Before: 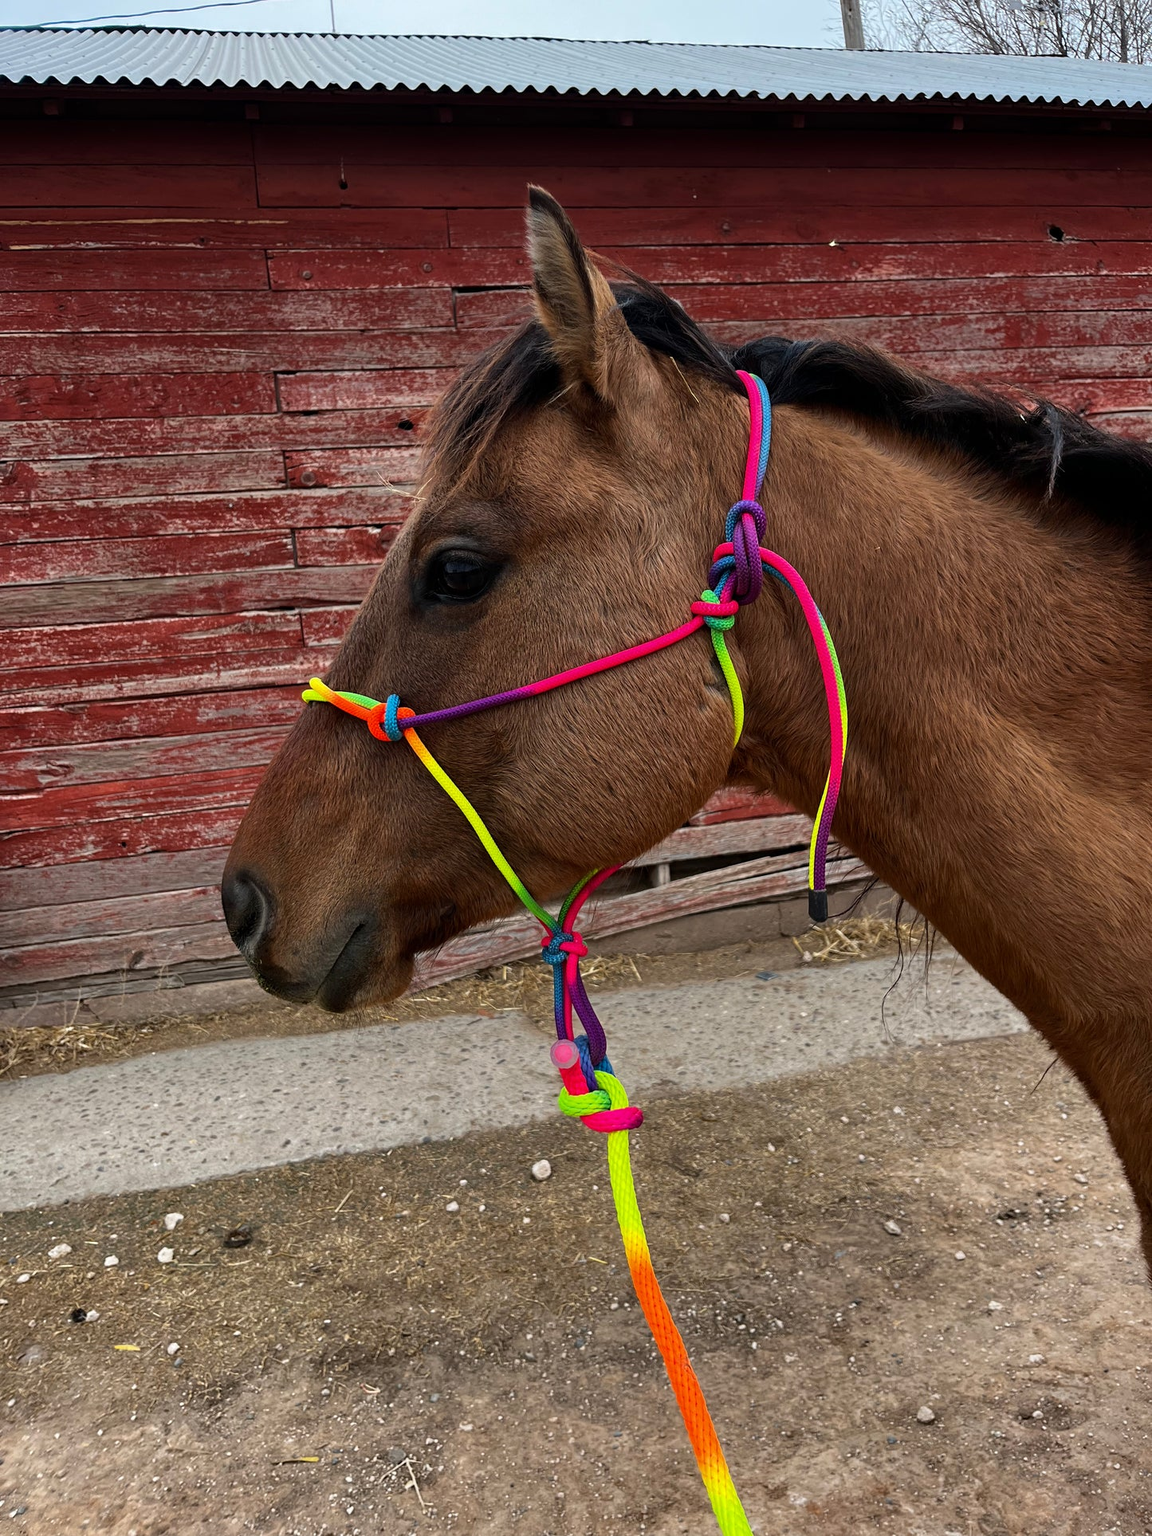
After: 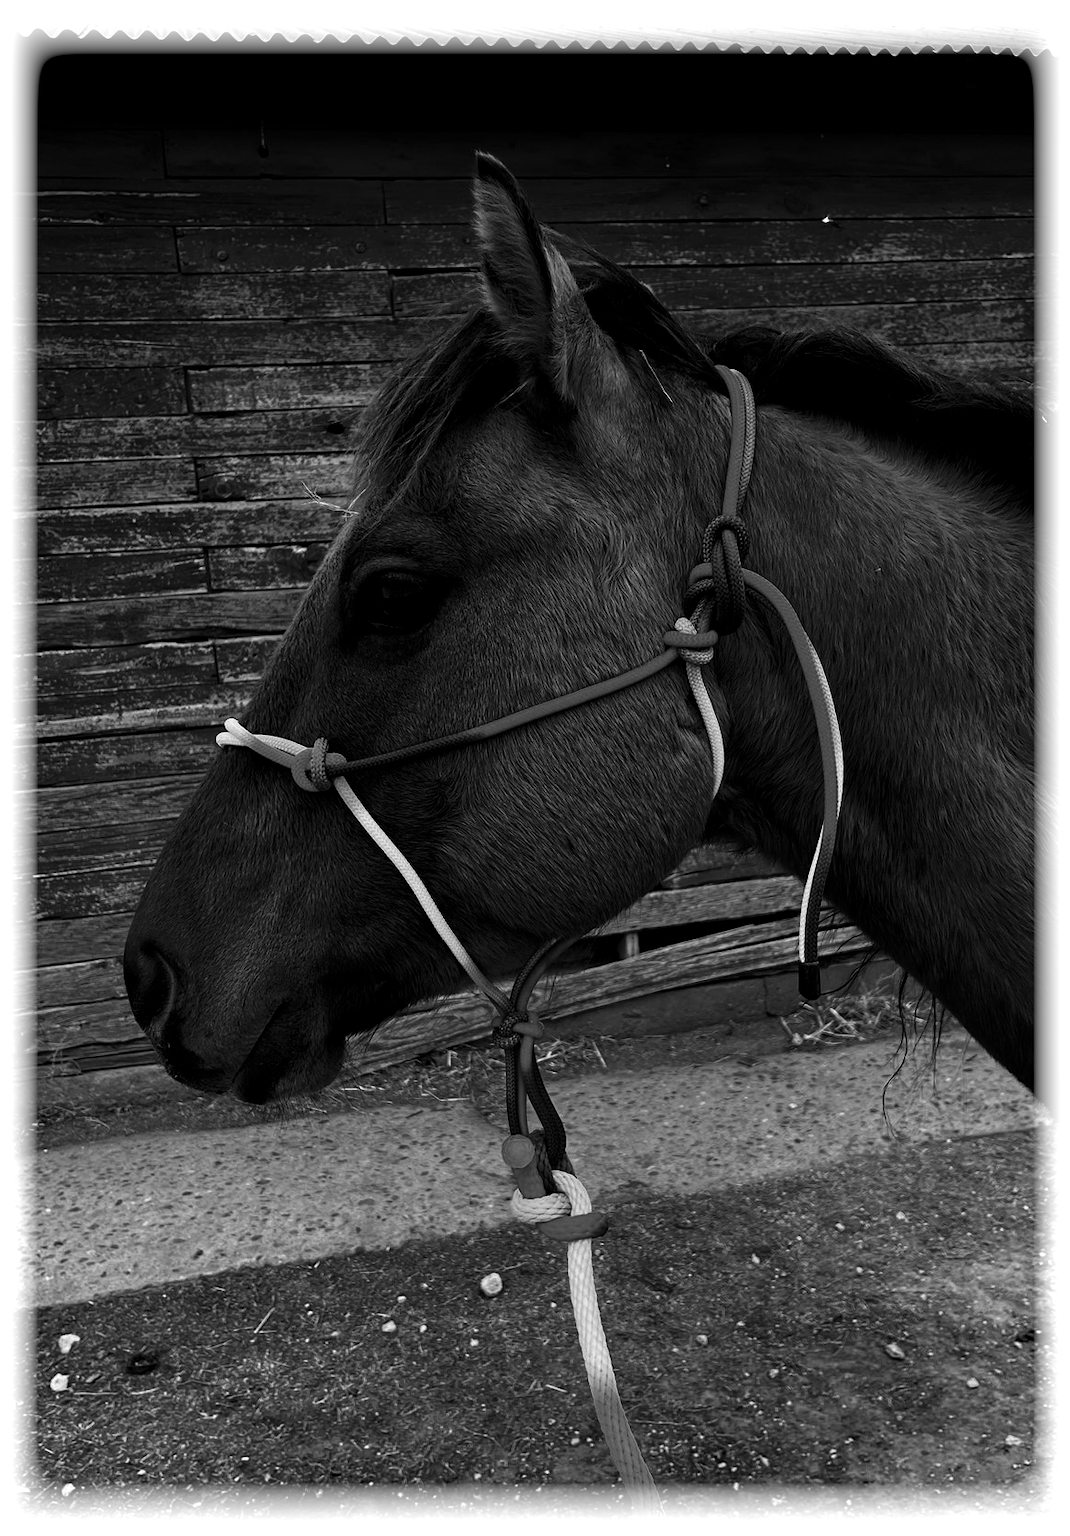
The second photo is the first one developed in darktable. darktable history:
monochrome: on, module defaults
levels: mode automatic, black 8.58%, gray 59.42%, levels [0, 0.445, 1]
crop: left 9.929%, top 3.475%, right 9.188%, bottom 9.529%
vignetting: fall-off start 93%, fall-off radius 5%, brightness 1, saturation -0.49, automatic ratio true, width/height ratio 1.332, shape 0.04, unbound false
